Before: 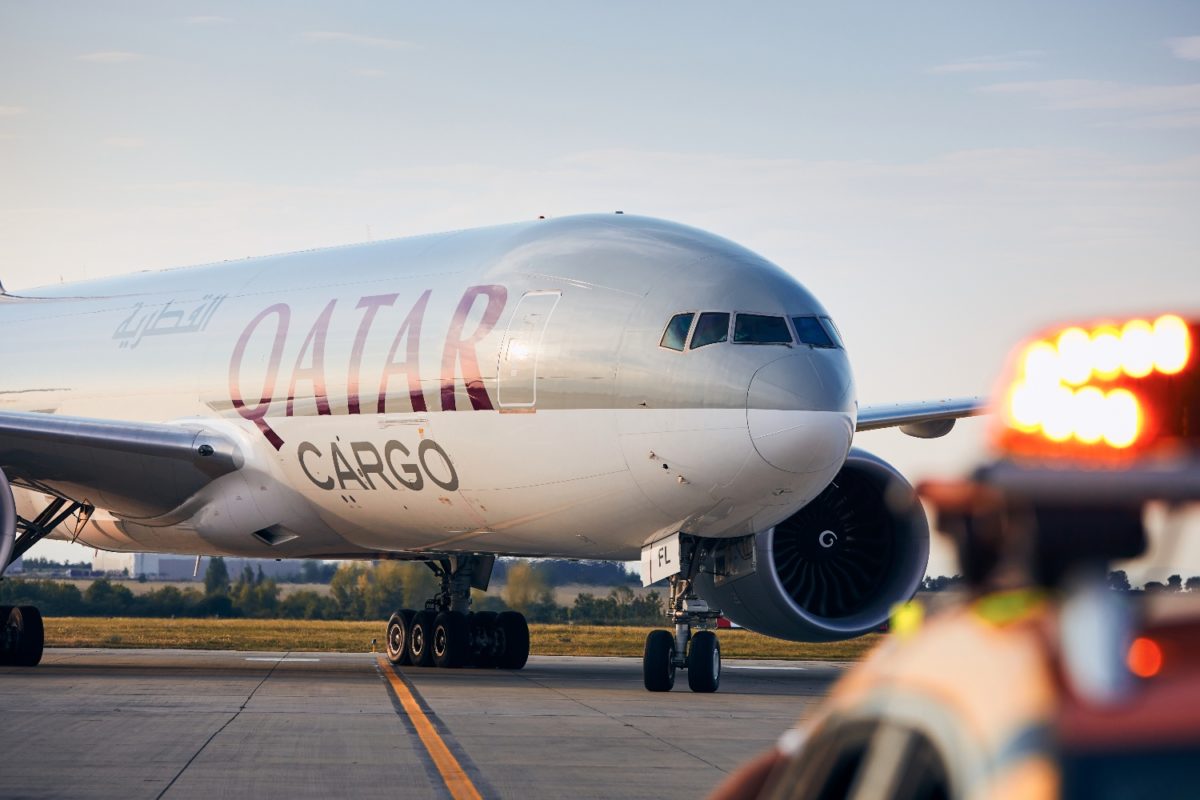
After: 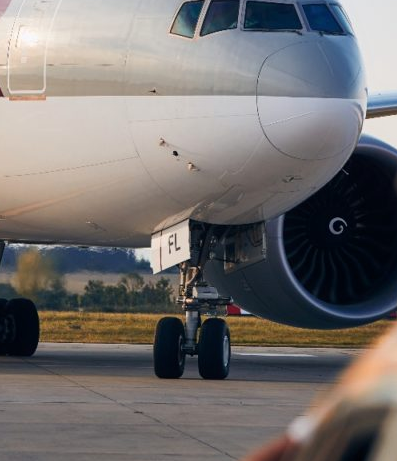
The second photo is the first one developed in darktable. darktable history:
contrast equalizer: y [[0.5, 0.5, 0.472, 0.5, 0.5, 0.5], [0.5 ×6], [0.5 ×6], [0 ×6], [0 ×6]]
crop: left 40.878%, top 39.176%, right 25.993%, bottom 3.081%
base curve: curves: ch0 [(0, 0) (0.297, 0.298) (1, 1)], preserve colors none
